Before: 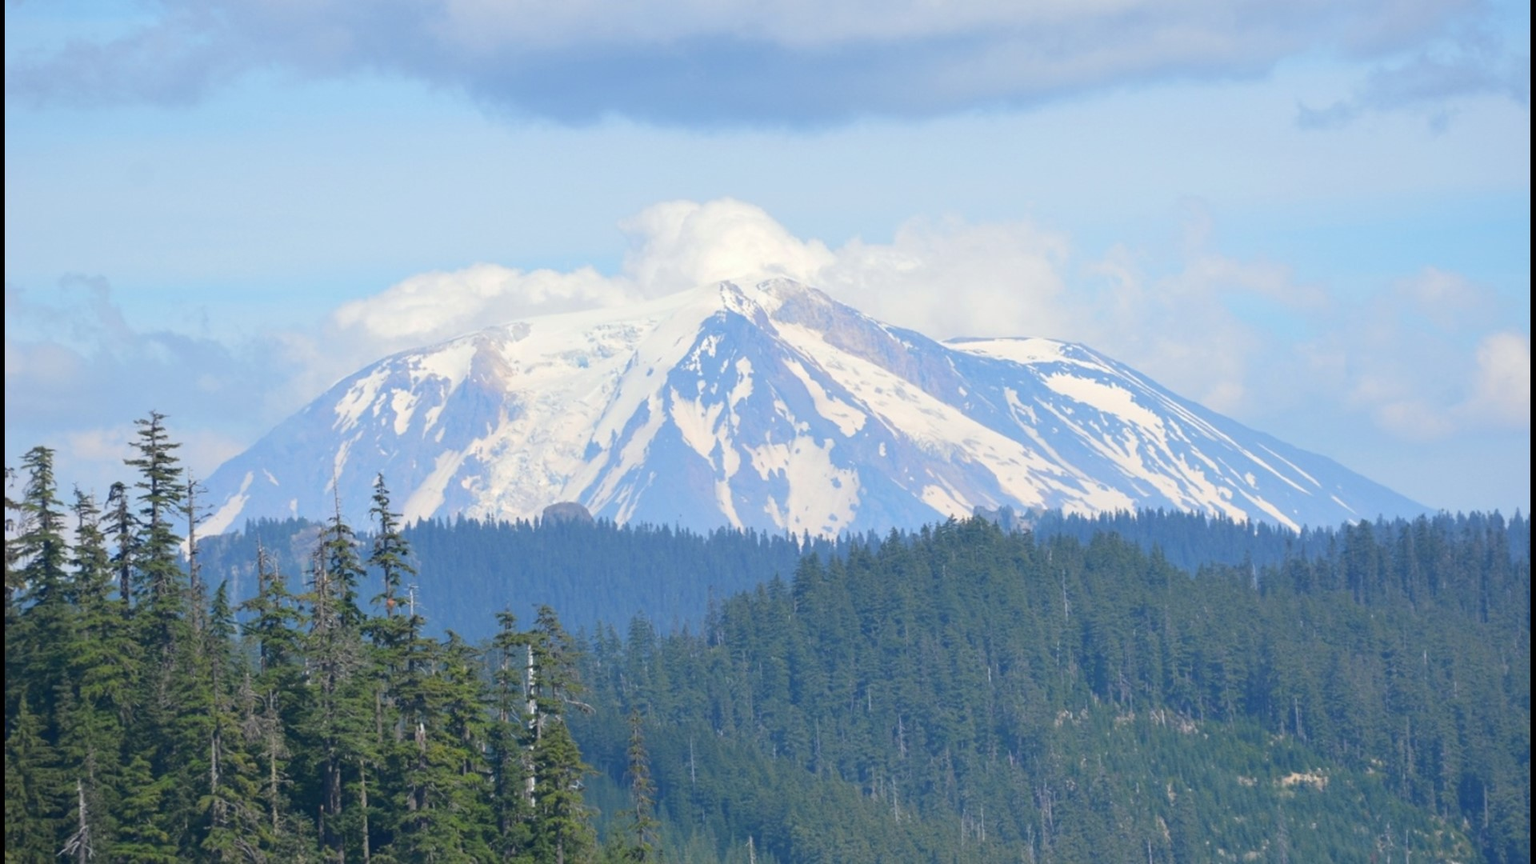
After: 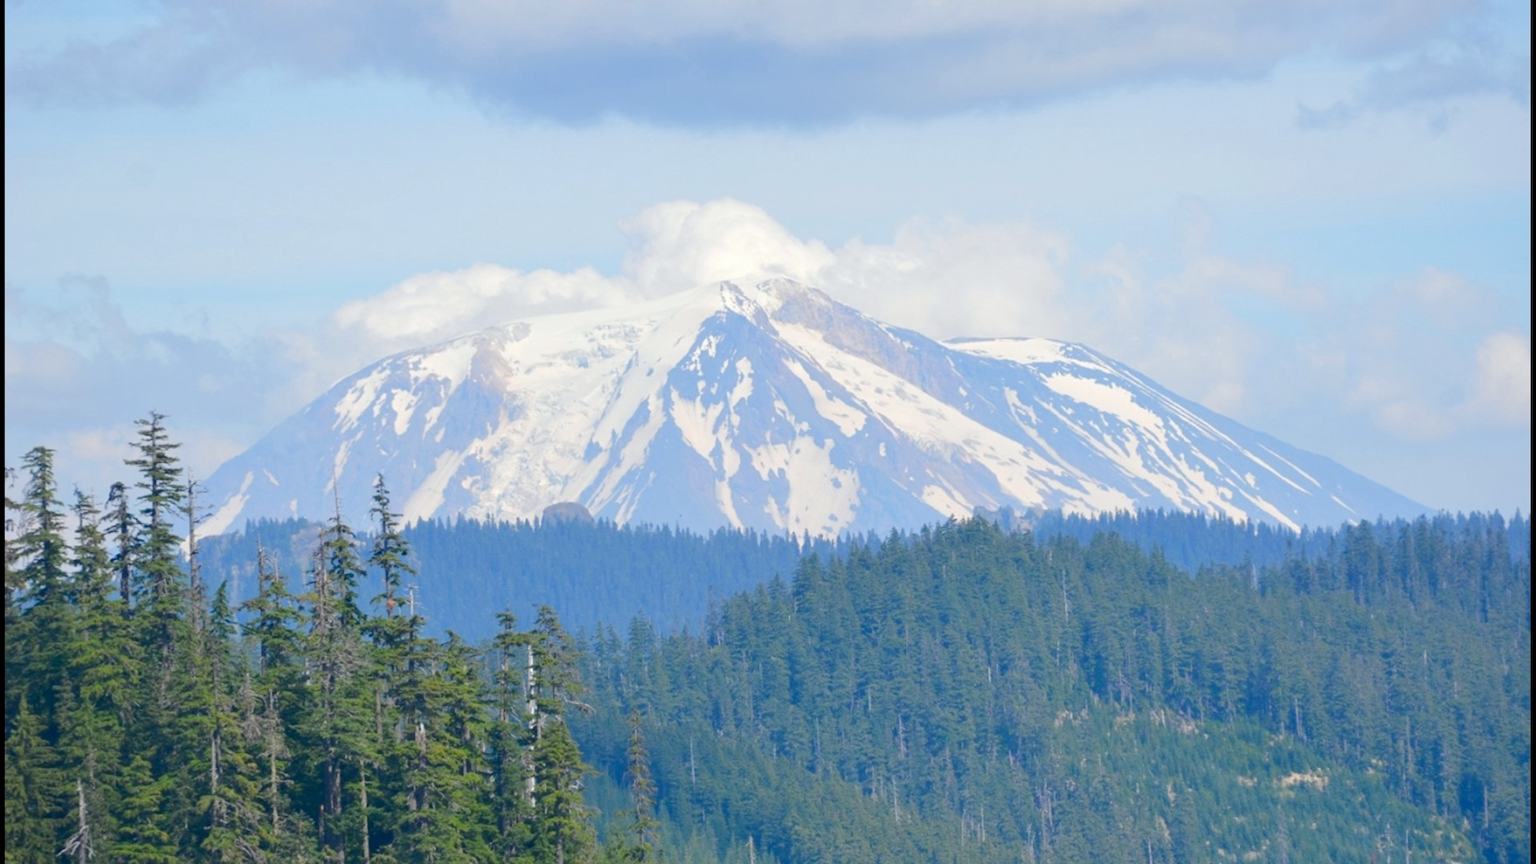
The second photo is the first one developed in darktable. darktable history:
color balance rgb: perceptual saturation grading › global saturation 20%, perceptual saturation grading › highlights -49.787%, perceptual saturation grading › shadows 24.9%, perceptual brilliance grading › mid-tones 10.111%, perceptual brilliance grading › shadows 15.534%
